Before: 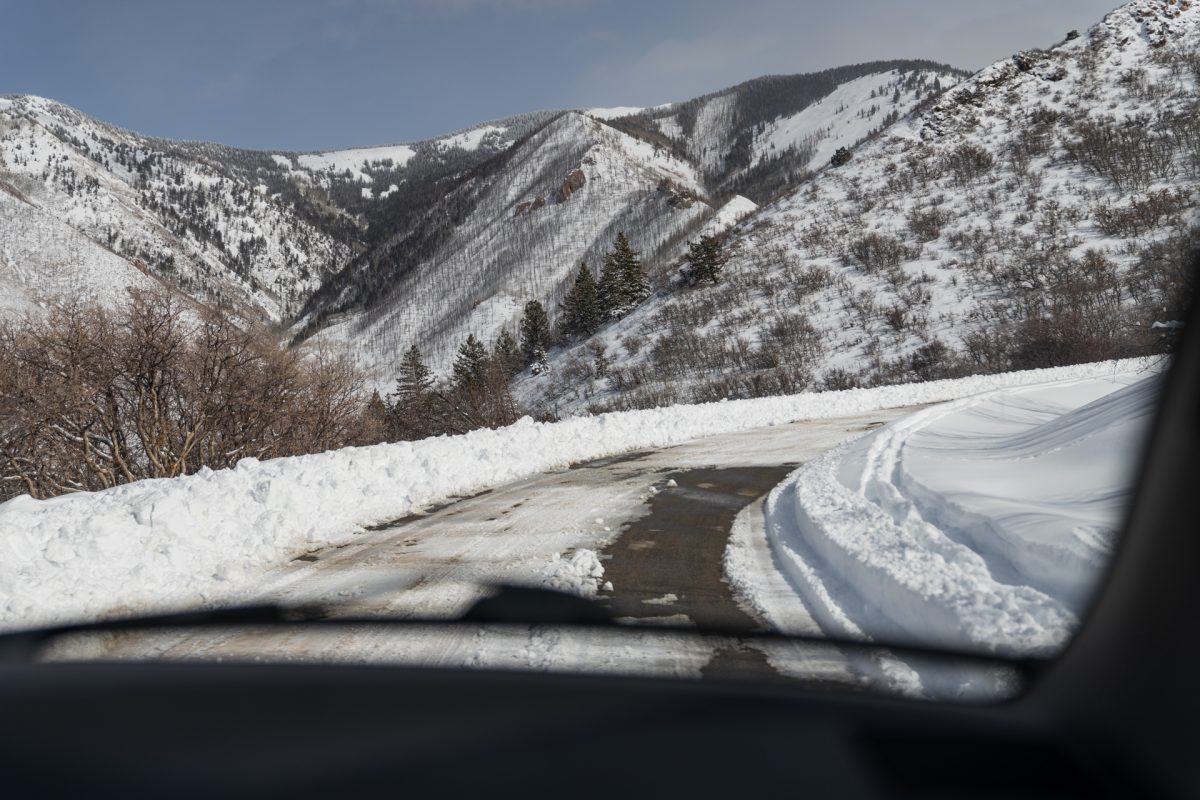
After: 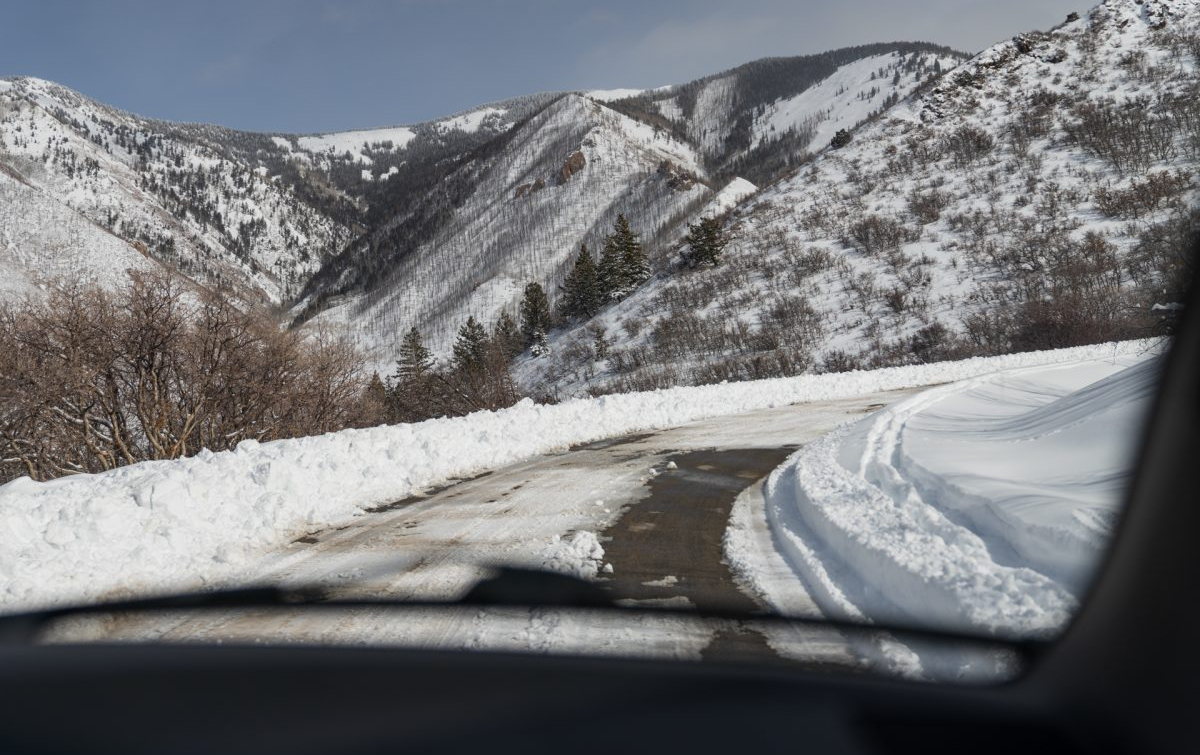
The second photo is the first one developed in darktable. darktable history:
crop and rotate: top 2.299%, bottom 3.238%
